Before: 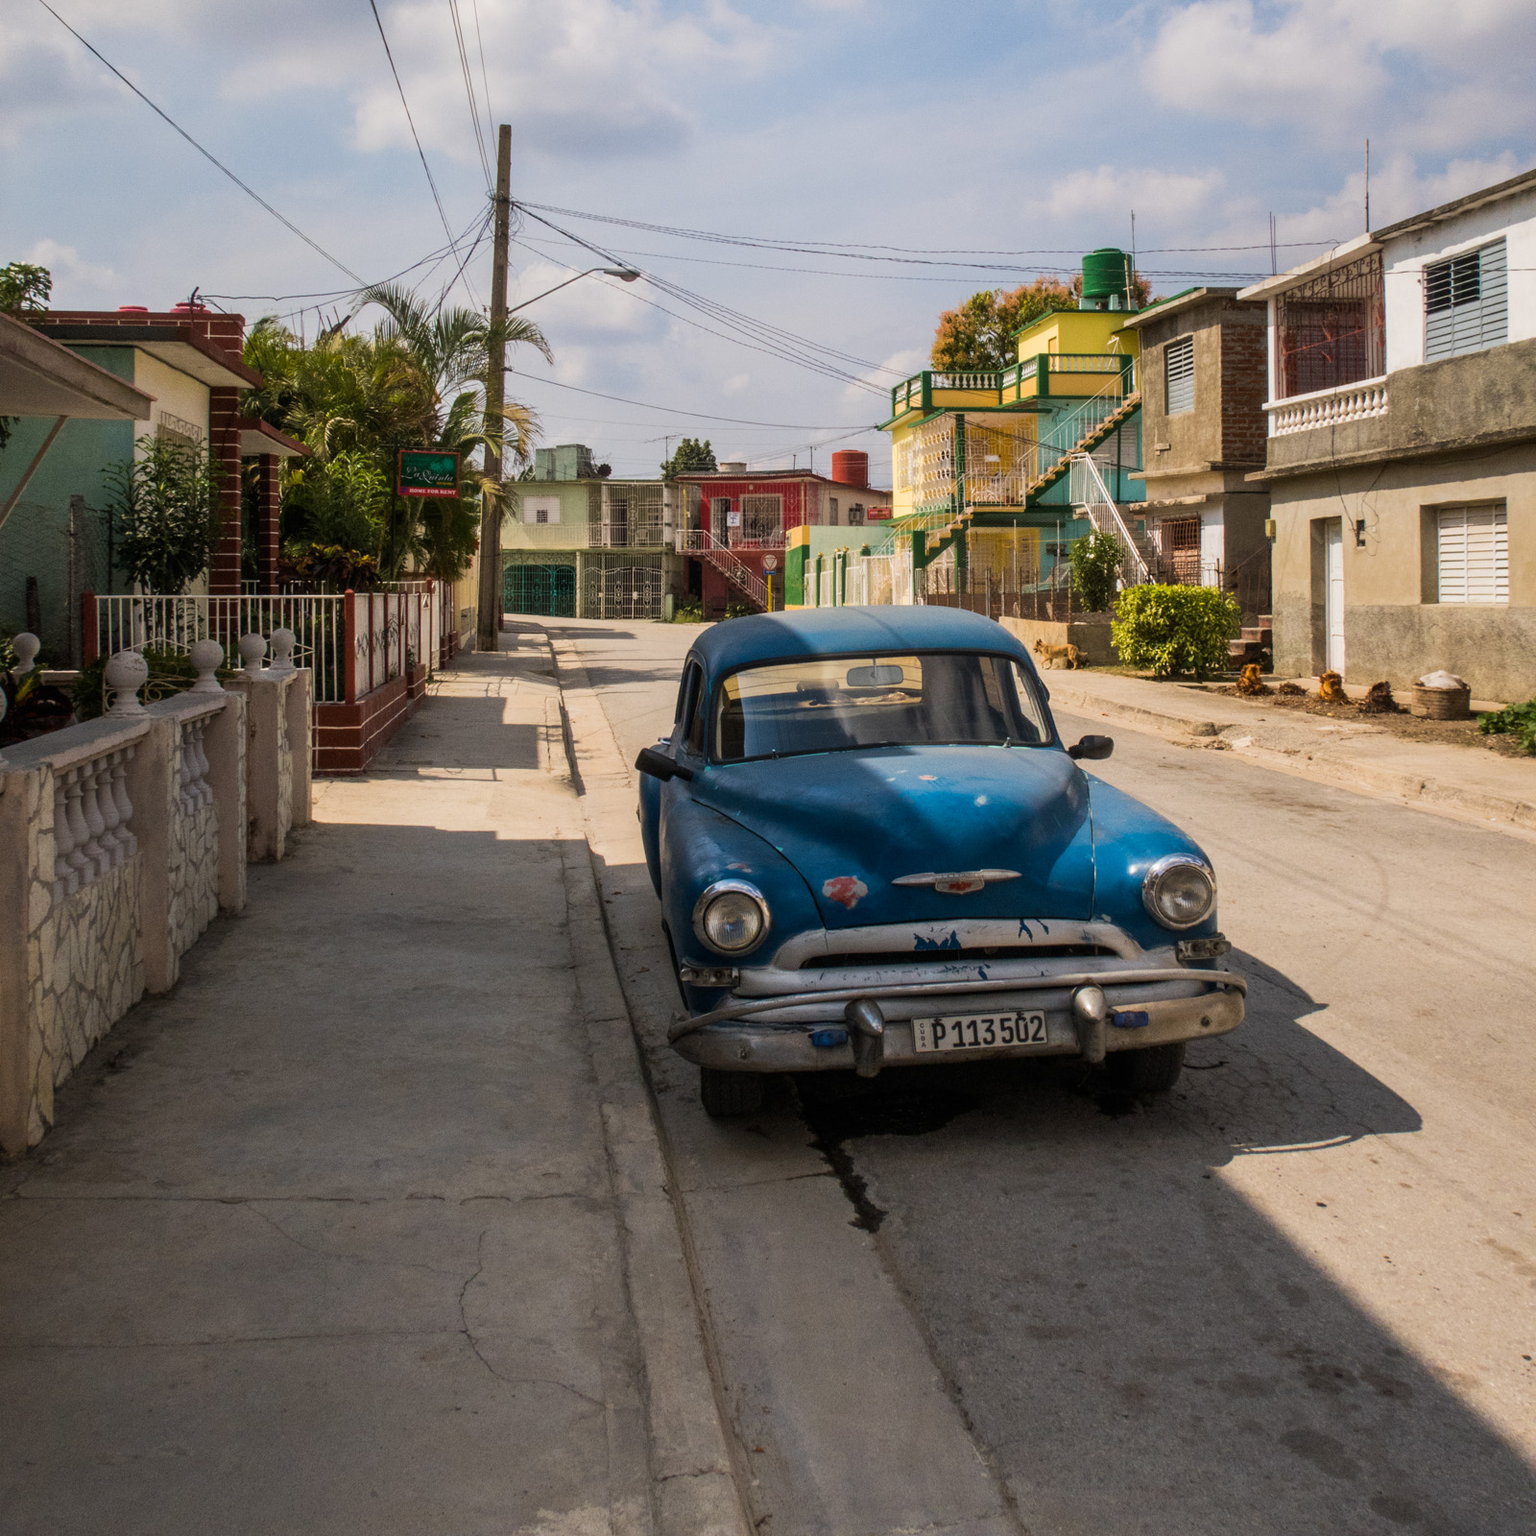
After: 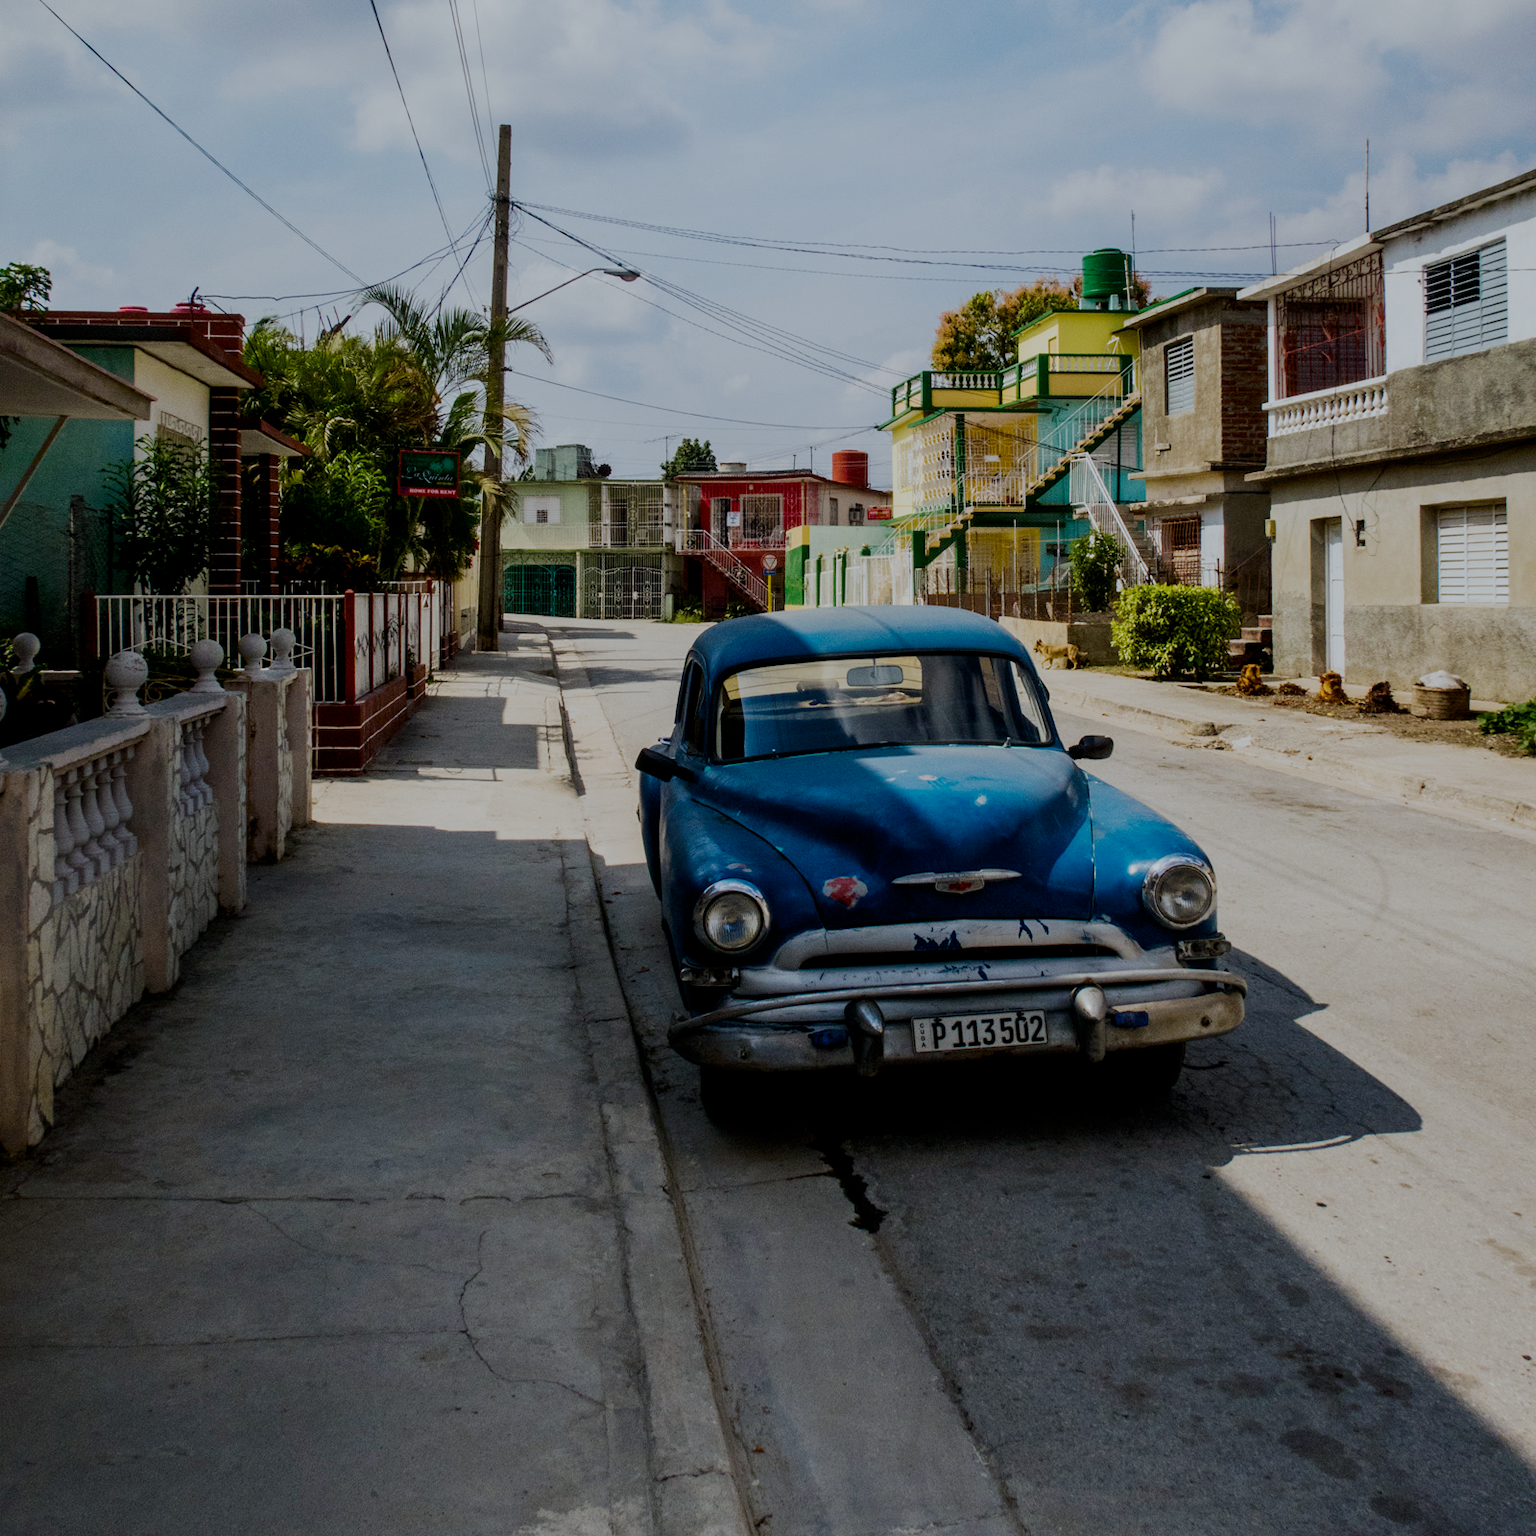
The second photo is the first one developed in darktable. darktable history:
contrast brightness saturation: contrast 0.069, brightness -0.134, saturation 0.059
filmic rgb: black relative exposure -6.07 EV, white relative exposure 6.96 EV, threshold 2.97 EV, hardness 2.25, preserve chrominance no, color science v4 (2020), enable highlight reconstruction true
color calibration: illuminant F (fluorescent), F source F9 (Cool White Deluxe 4150 K) – high CRI, x 0.374, y 0.373, temperature 4162.18 K
exposure: exposure 0.201 EV, compensate highlight preservation false
